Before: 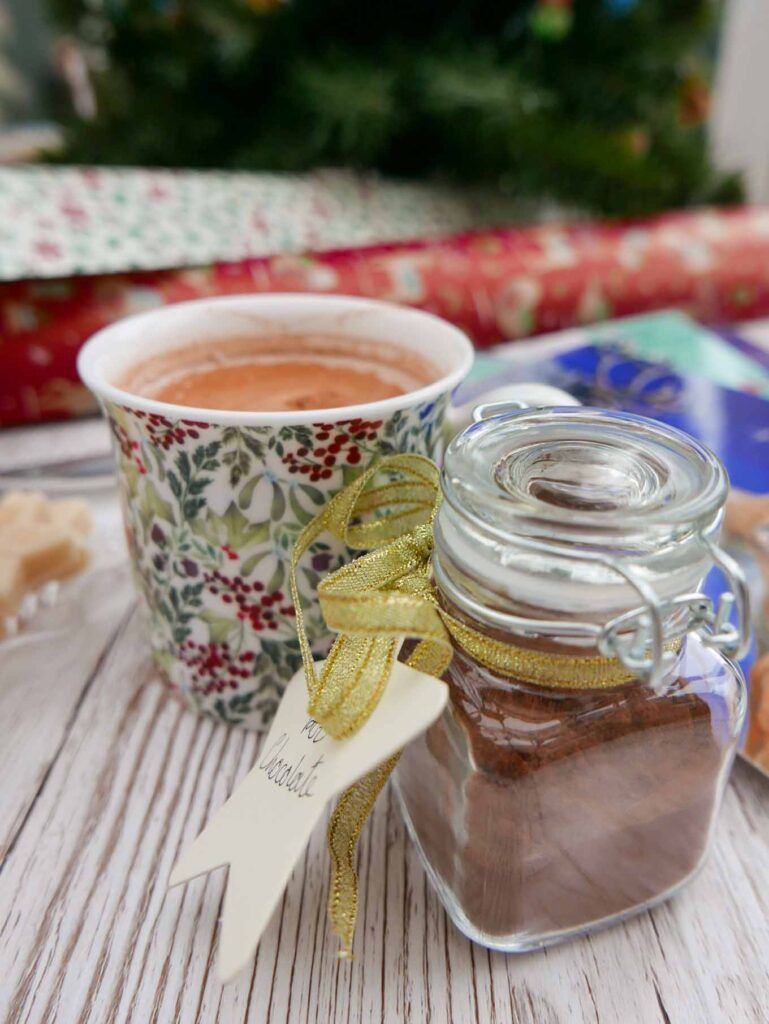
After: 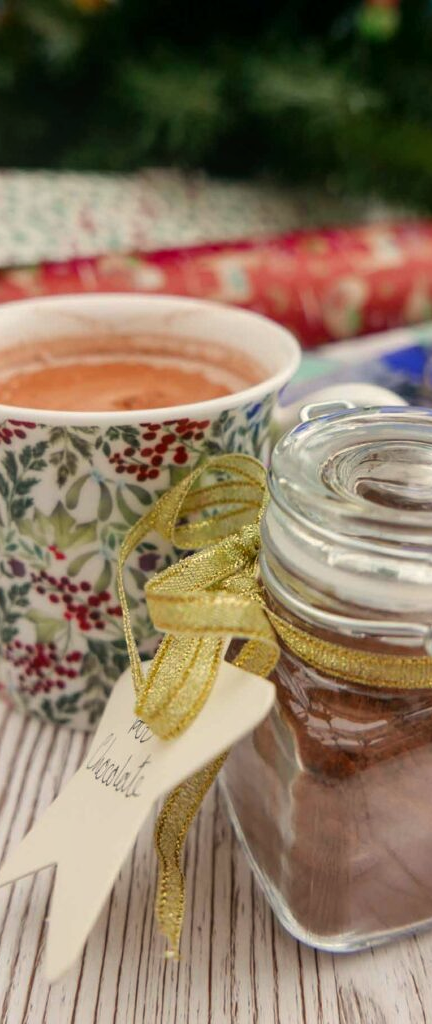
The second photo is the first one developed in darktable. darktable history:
local contrast: detail 110%
crop and rotate: left 22.516%, right 21.234%
white balance: red 1.045, blue 0.932
